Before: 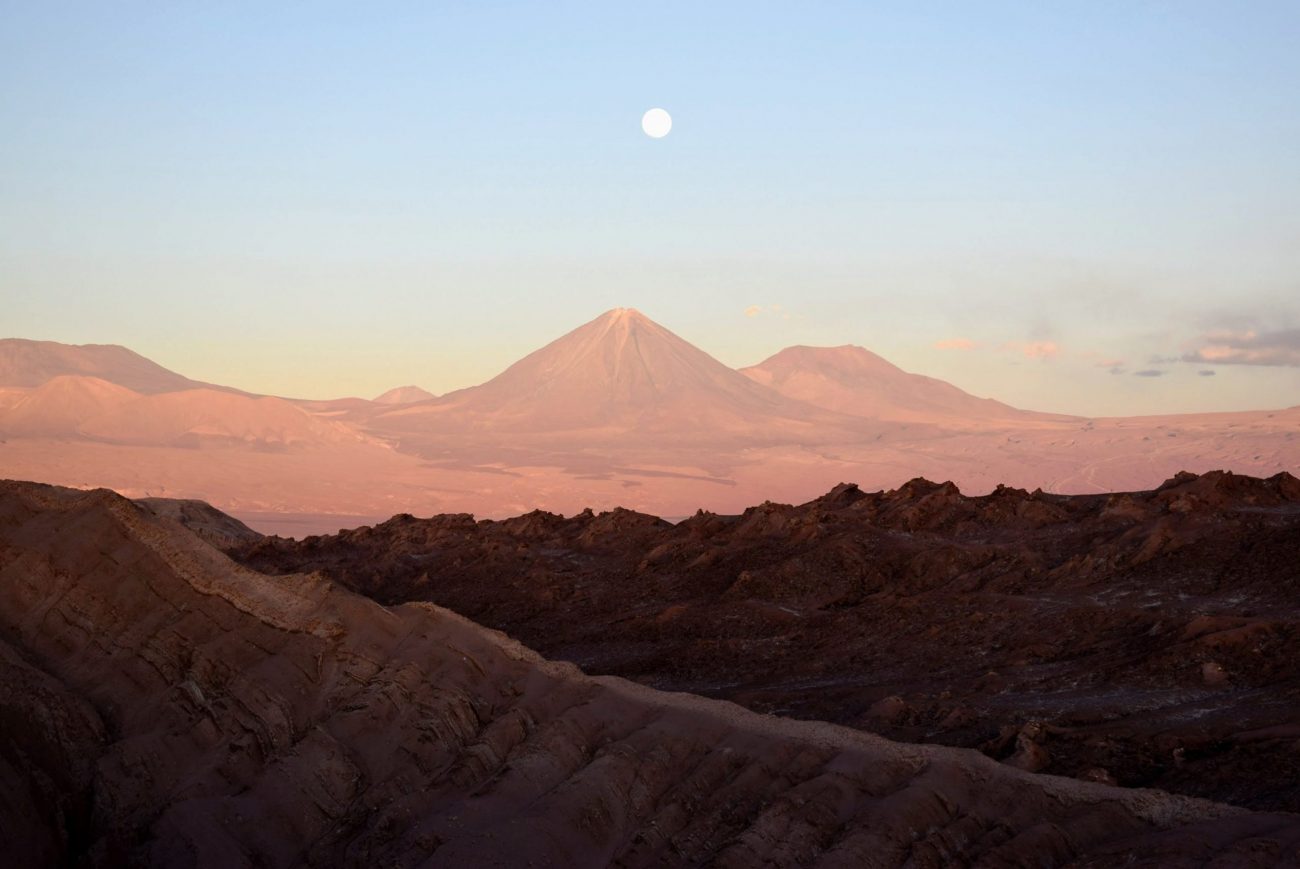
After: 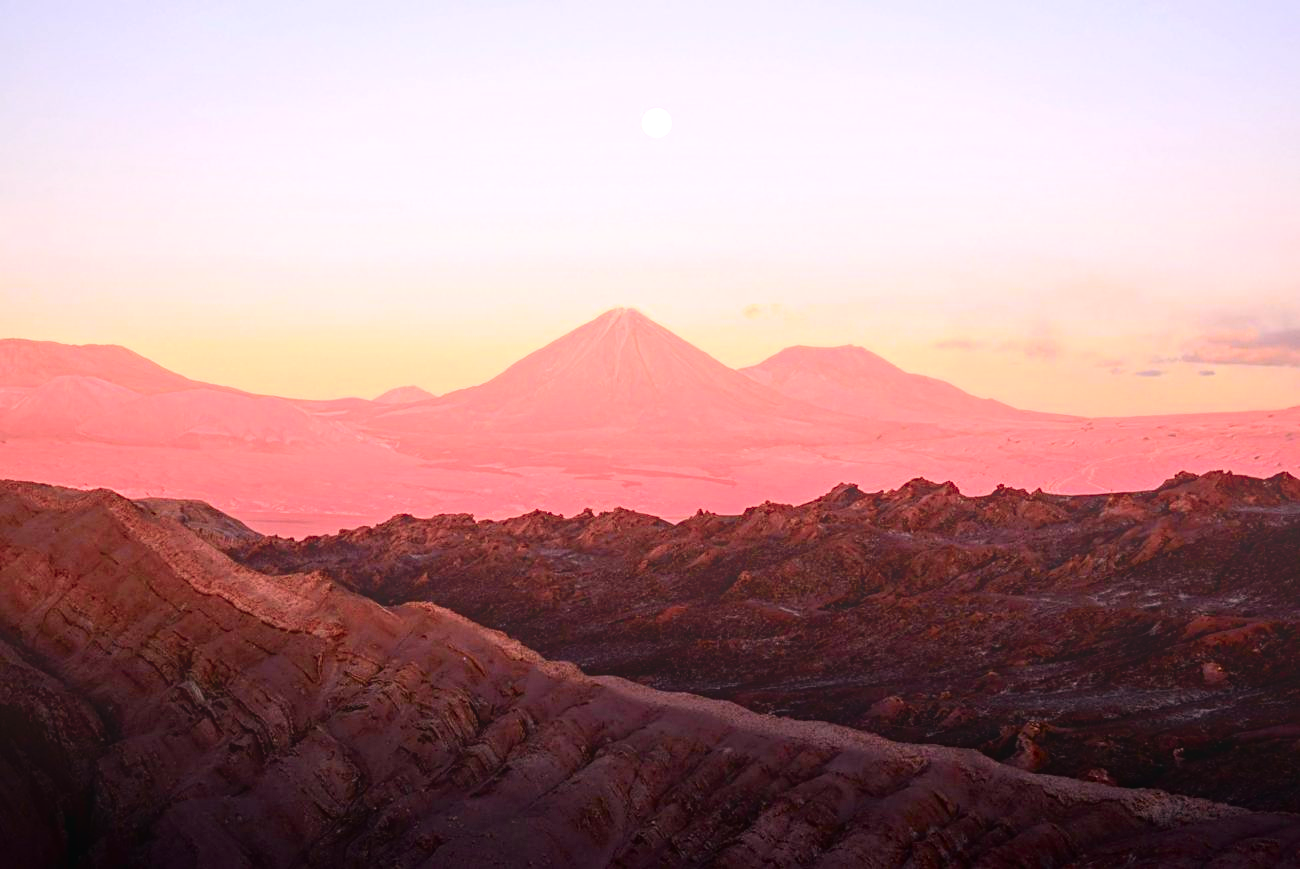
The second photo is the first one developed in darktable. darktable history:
sharpen: amount 0.203
exposure: exposure 0.6 EV, compensate exposure bias true, compensate highlight preservation false
local contrast: highlights 71%, shadows 17%, midtone range 0.195
color zones: curves: ch1 [(0.309, 0.524) (0.41, 0.329) (0.508, 0.509)]; ch2 [(0.25, 0.457) (0.75, 0.5)]
haze removal: adaptive false
color correction: highlights a* 14.49, highlights b* 4.73
tone curve: curves: ch0 [(0, 0) (0.058, 0.027) (0.214, 0.183) (0.304, 0.288) (0.51, 0.549) (0.658, 0.7) (0.741, 0.775) (0.844, 0.866) (0.986, 0.957)]; ch1 [(0, 0) (0.172, 0.123) (0.312, 0.296) (0.437, 0.429) (0.471, 0.469) (0.502, 0.5) (0.513, 0.515) (0.572, 0.603) (0.617, 0.653) (0.68, 0.724) (0.889, 0.924) (1, 1)]; ch2 [(0, 0) (0.411, 0.424) (0.489, 0.49) (0.502, 0.5) (0.517, 0.519) (0.549, 0.578) (0.604, 0.628) (0.693, 0.686) (1, 1)], color space Lab, independent channels, preserve colors none
